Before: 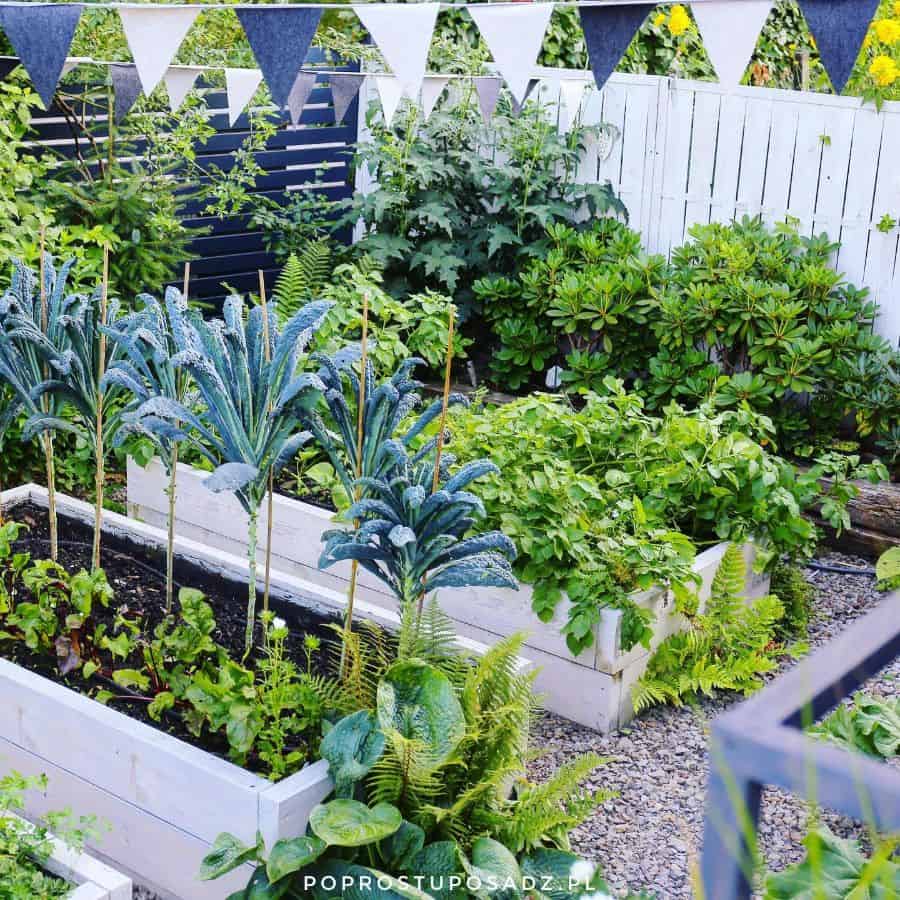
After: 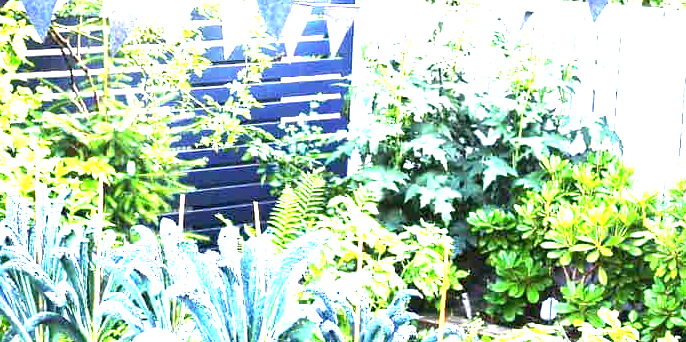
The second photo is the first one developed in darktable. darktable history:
crop: left 0.579%, top 7.627%, right 23.167%, bottom 54.275%
exposure: black level correction 0.001, exposure 2.607 EV, compensate exposure bias true, compensate highlight preservation false
